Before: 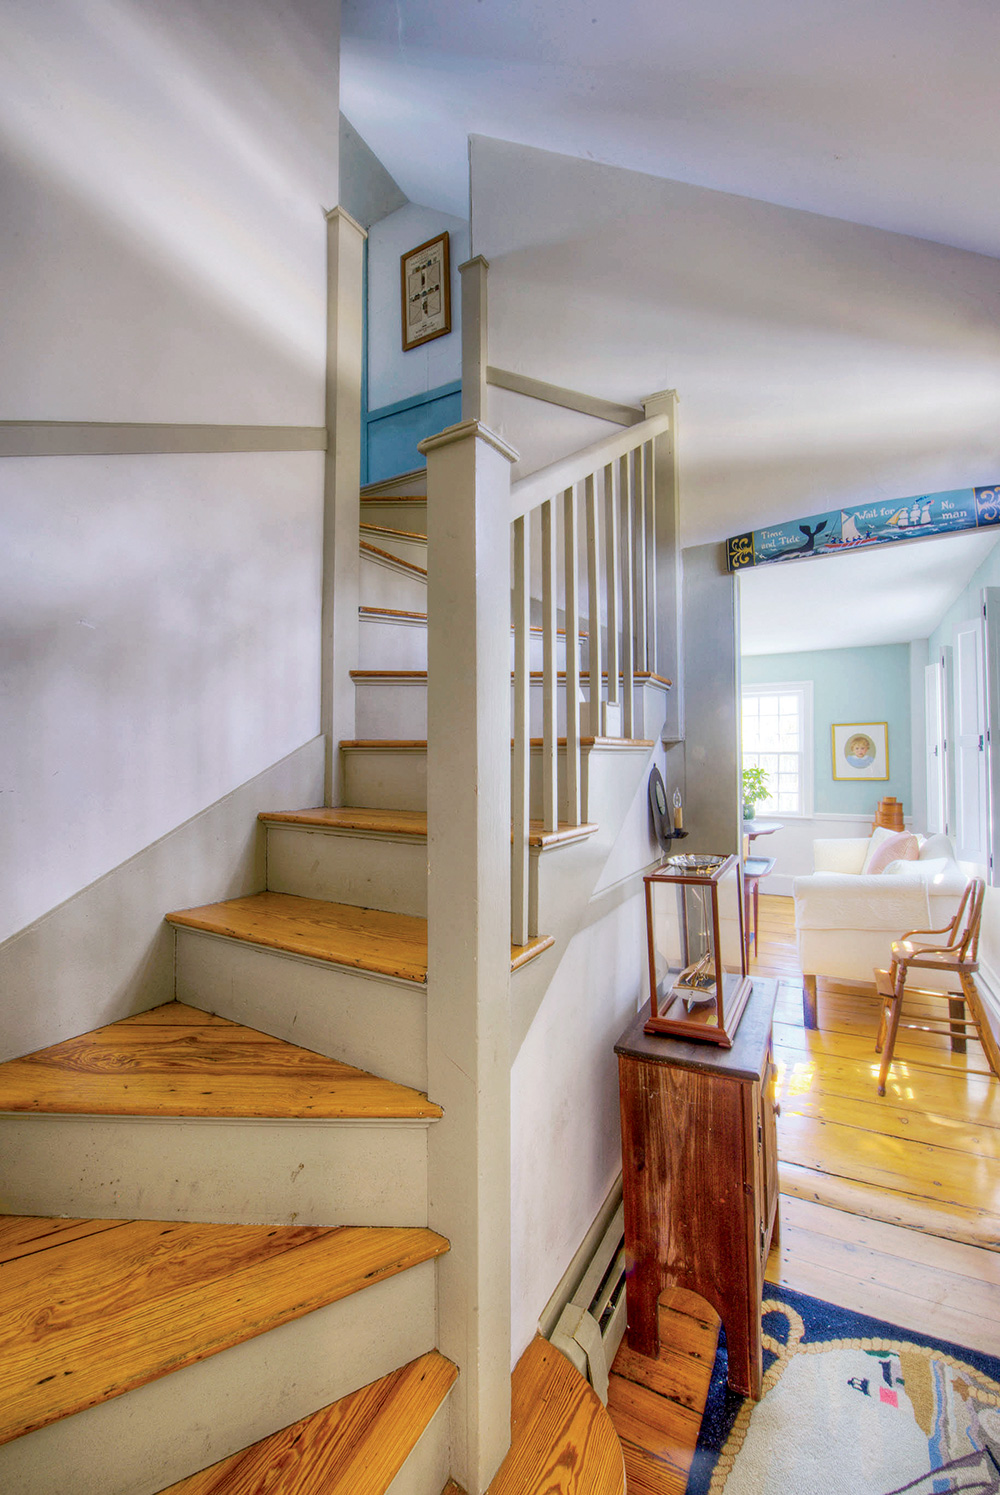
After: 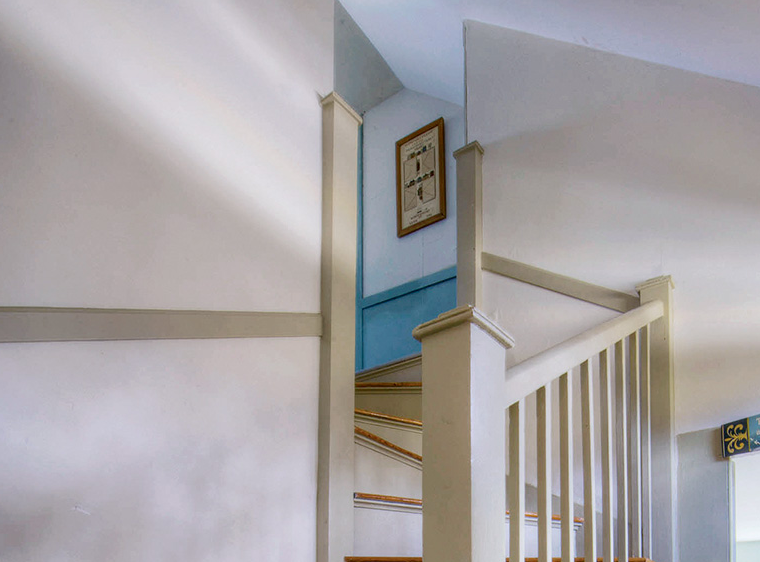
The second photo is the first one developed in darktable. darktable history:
exposure: black level correction 0.001, compensate highlight preservation false
crop: left 0.508%, top 7.637%, right 23.461%, bottom 54.74%
